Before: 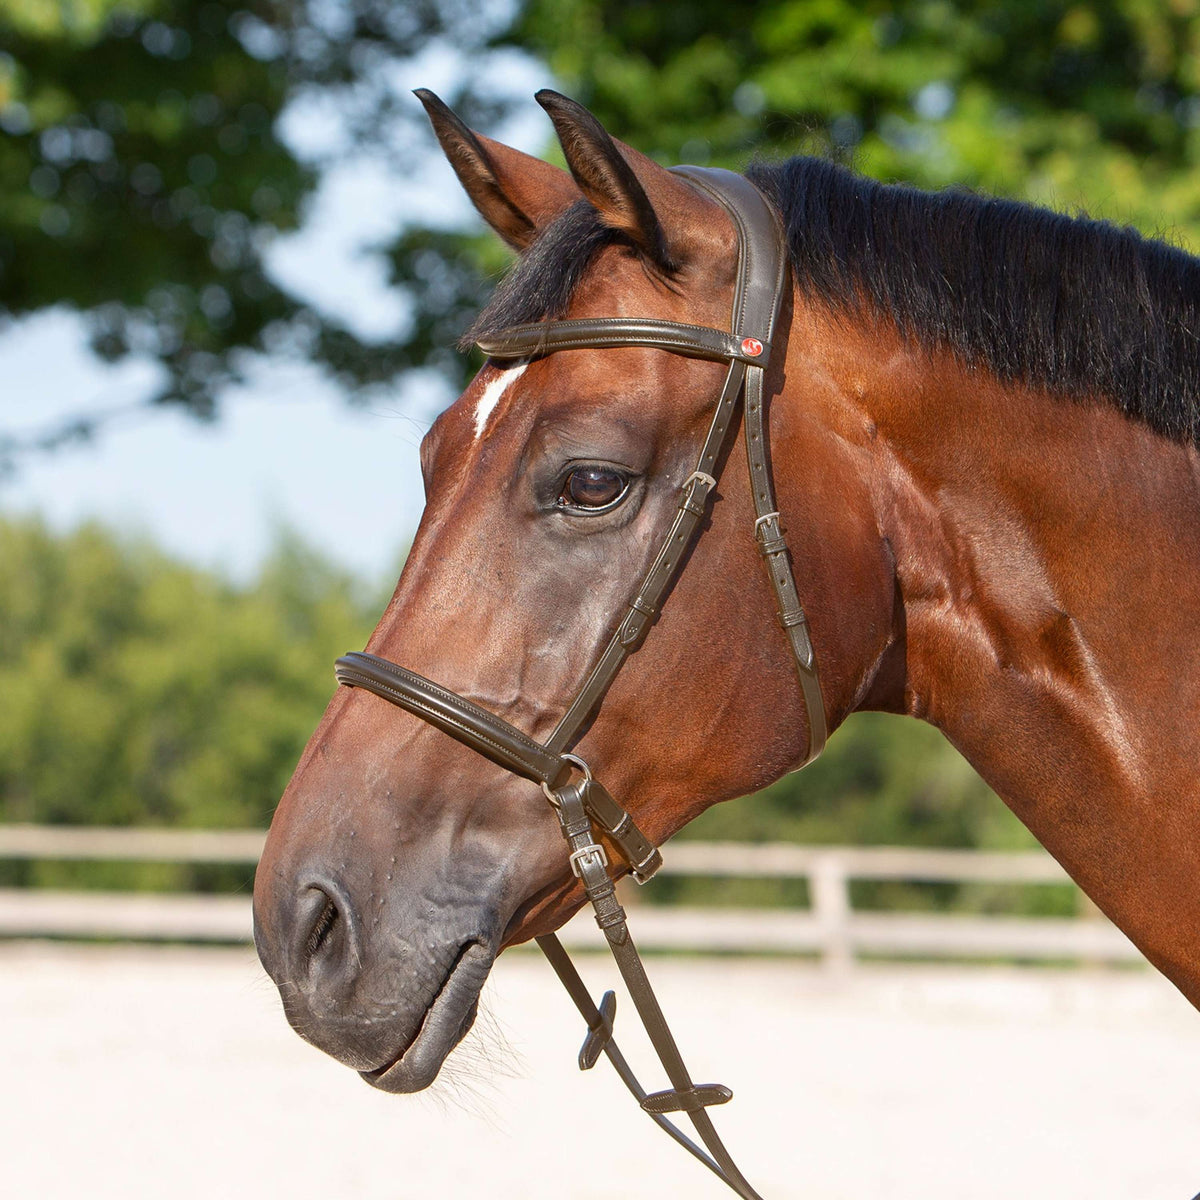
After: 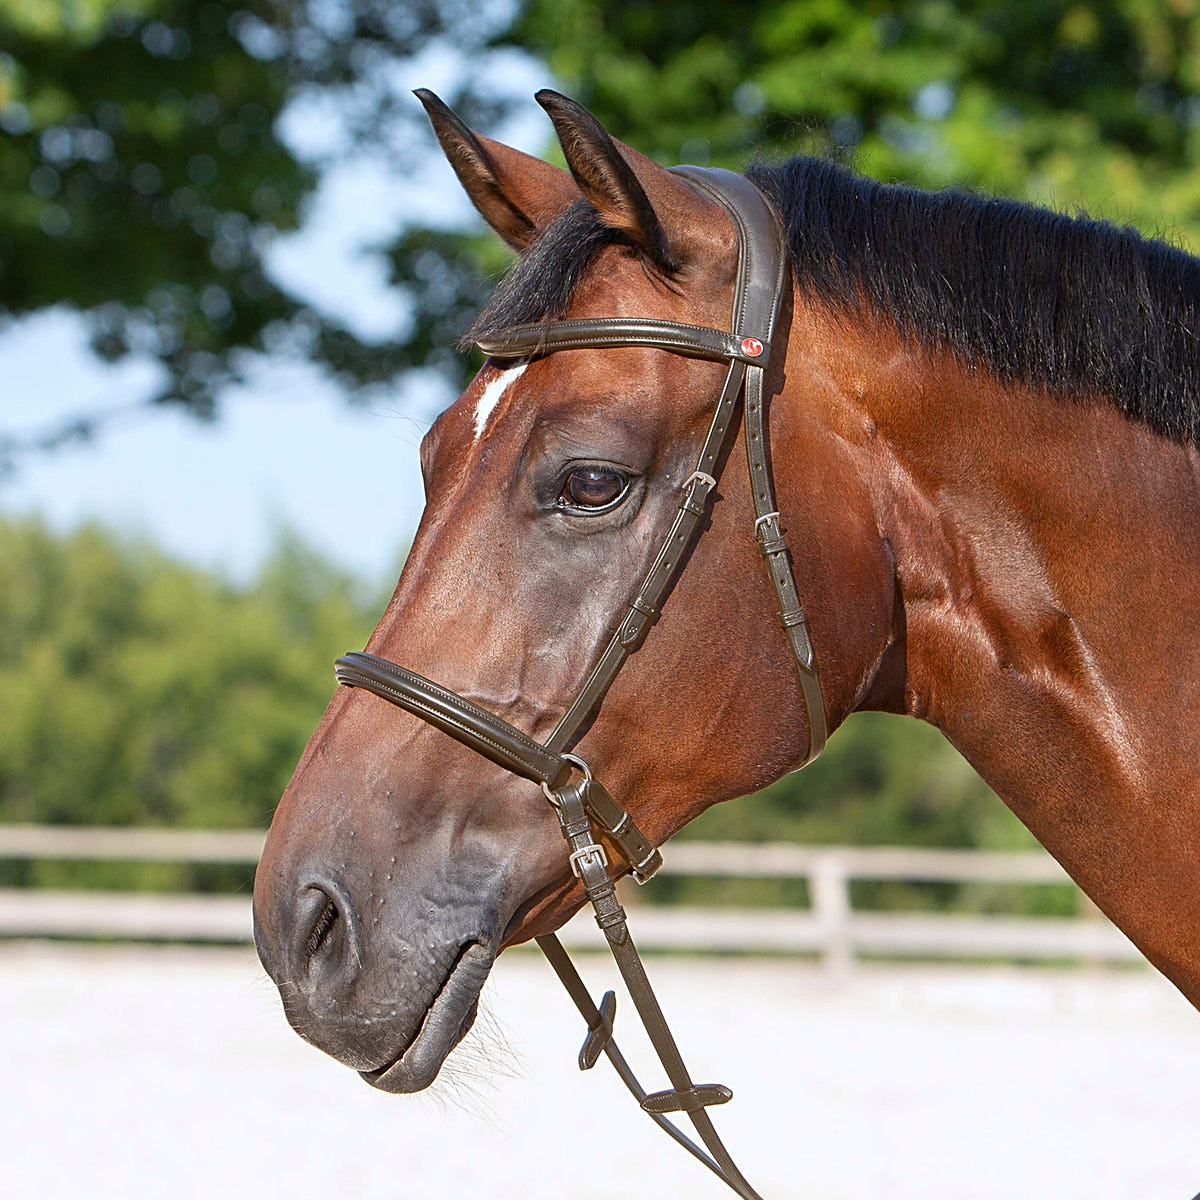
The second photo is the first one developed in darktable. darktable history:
color calibration: x 0.355, y 0.367, temperature 4700.38 K
sharpen: on, module defaults
